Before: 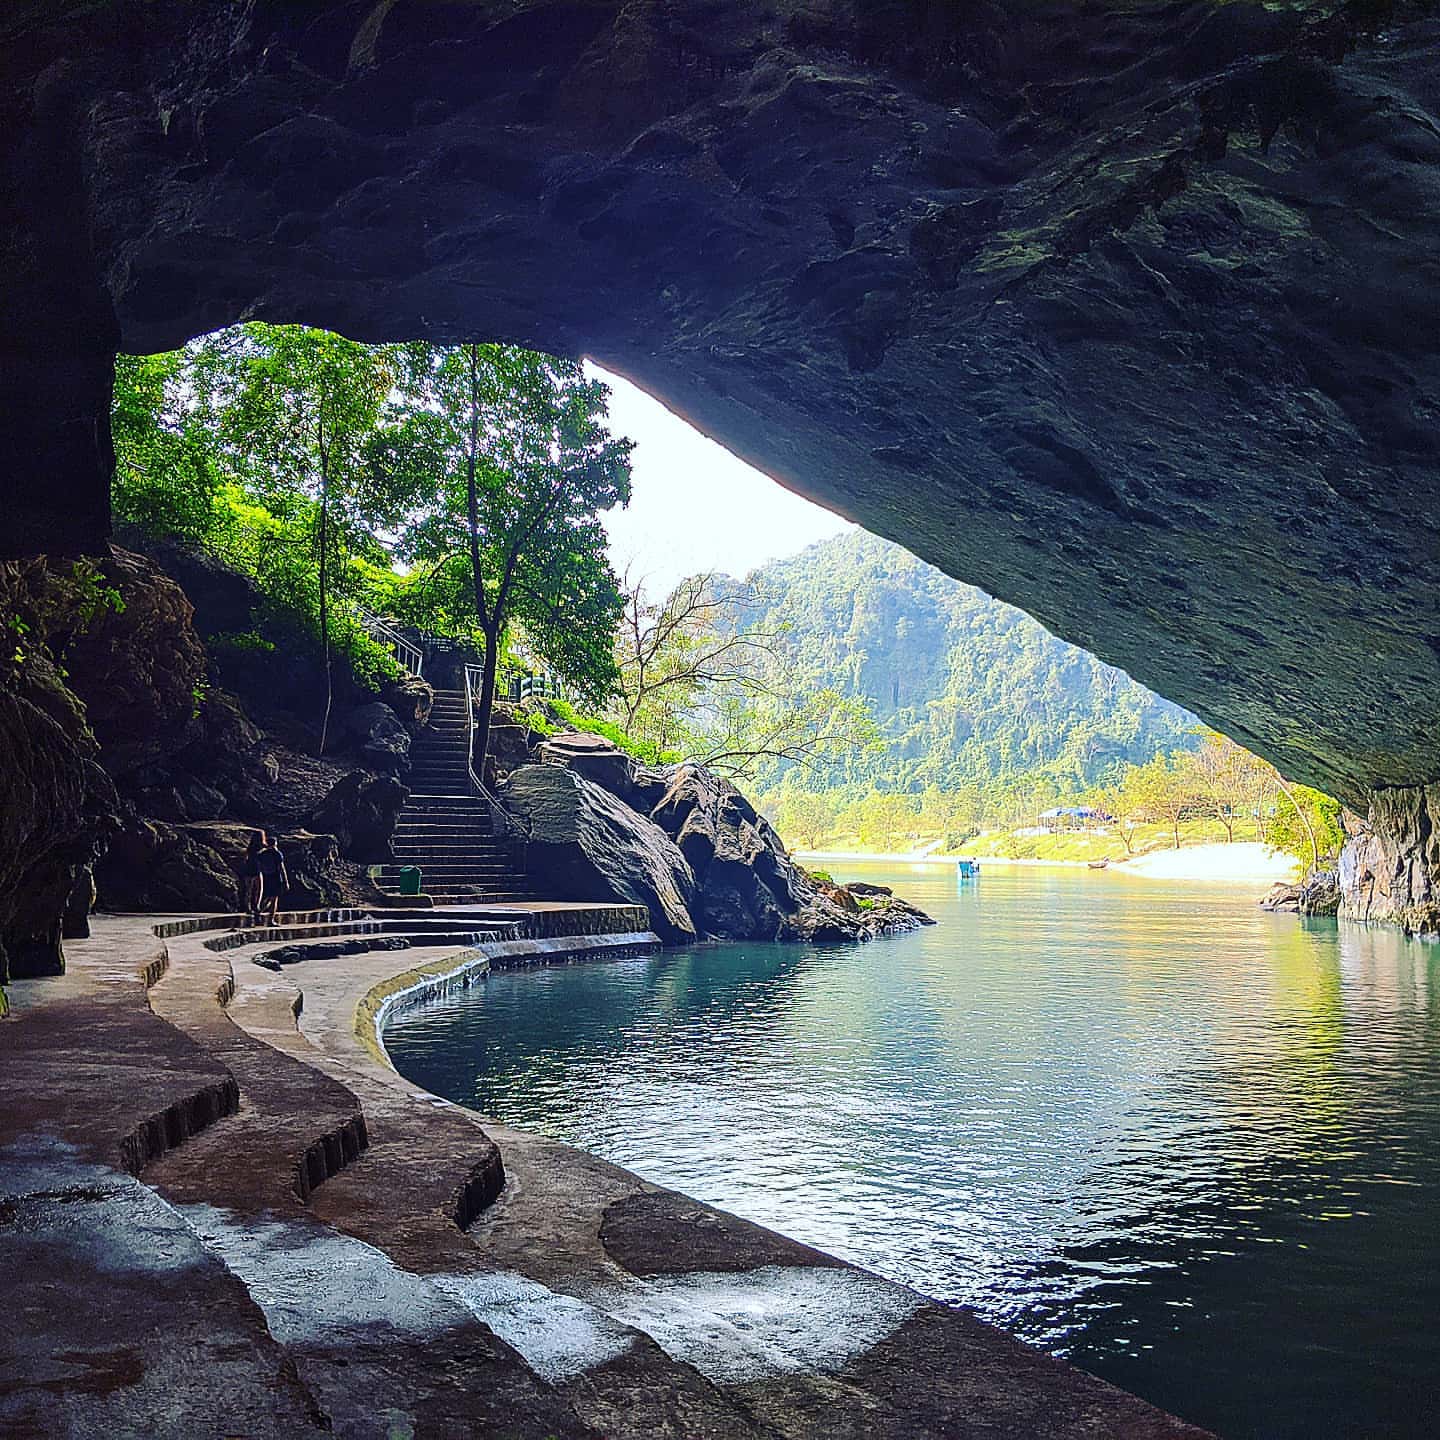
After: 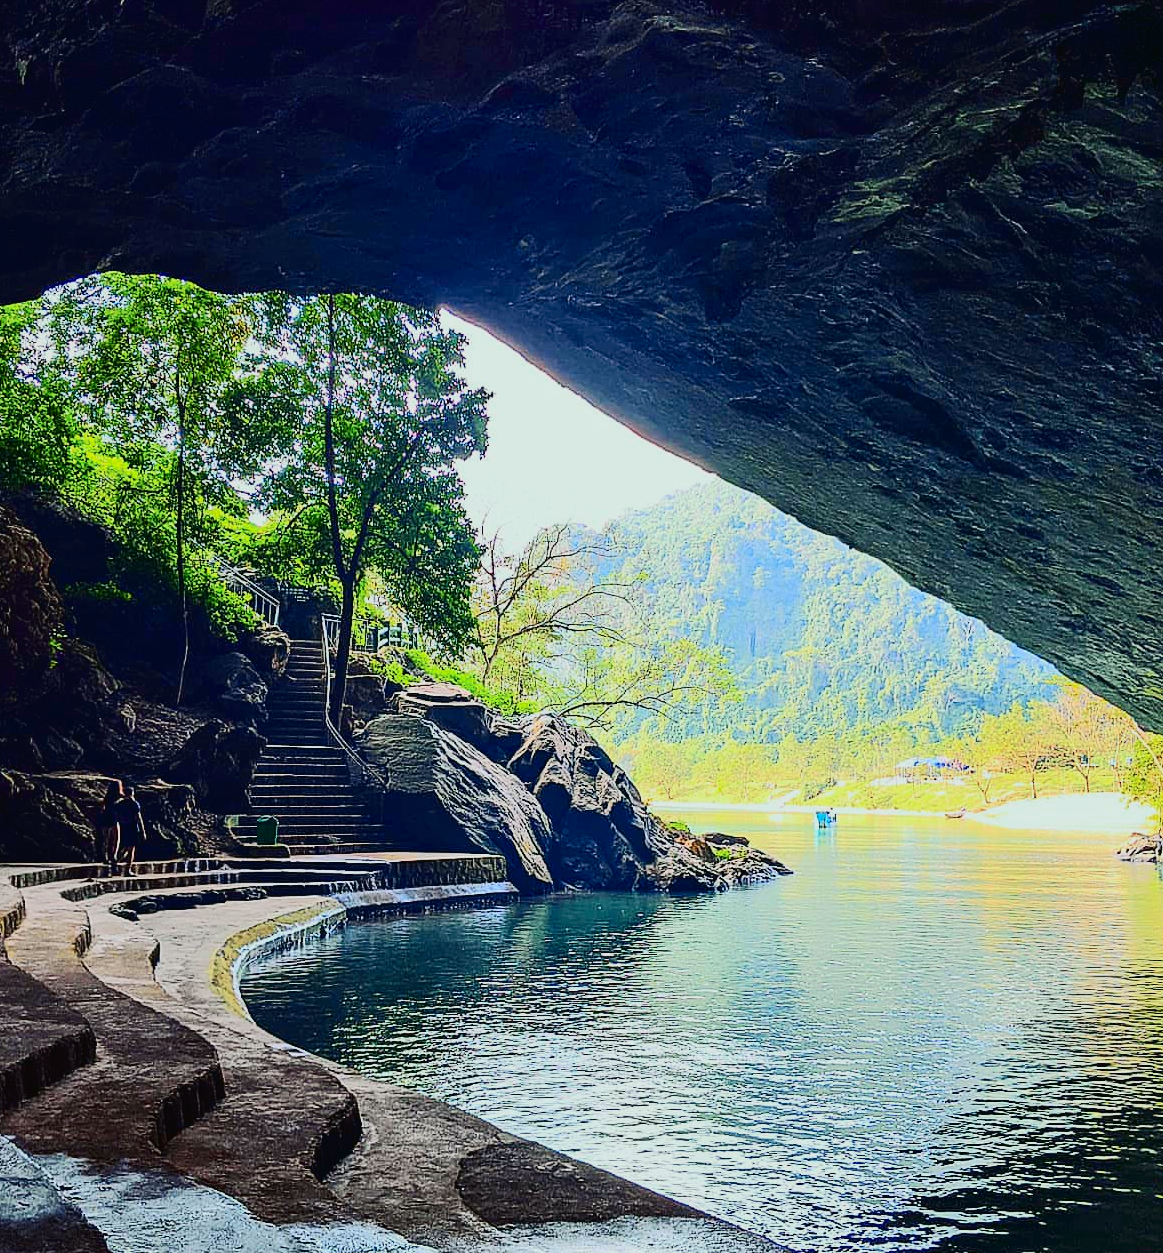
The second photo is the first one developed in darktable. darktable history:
tone curve: curves: ch0 [(0, 0.017) (0.091, 0.04) (0.296, 0.276) (0.439, 0.482) (0.64, 0.729) (0.785, 0.817) (0.995, 0.917)]; ch1 [(0, 0) (0.384, 0.365) (0.463, 0.447) (0.486, 0.474) (0.503, 0.497) (0.526, 0.52) (0.555, 0.564) (0.578, 0.589) (0.638, 0.66) (0.766, 0.773) (1, 1)]; ch2 [(0, 0) (0.374, 0.344) (0.446, 0.443) (0.501, 0.509) (0.528, 0.522) (0.569, 0.593) (0.61, 0.646) (0.666, 0.688) (1, 1)], color space Lab, independent channels, preserve colors none
crop: left 9.979%, top 3.506%, right 9.254%, bottom 9.453%
exposure: exposure -0.042 EV, compensate highlight preservation false
